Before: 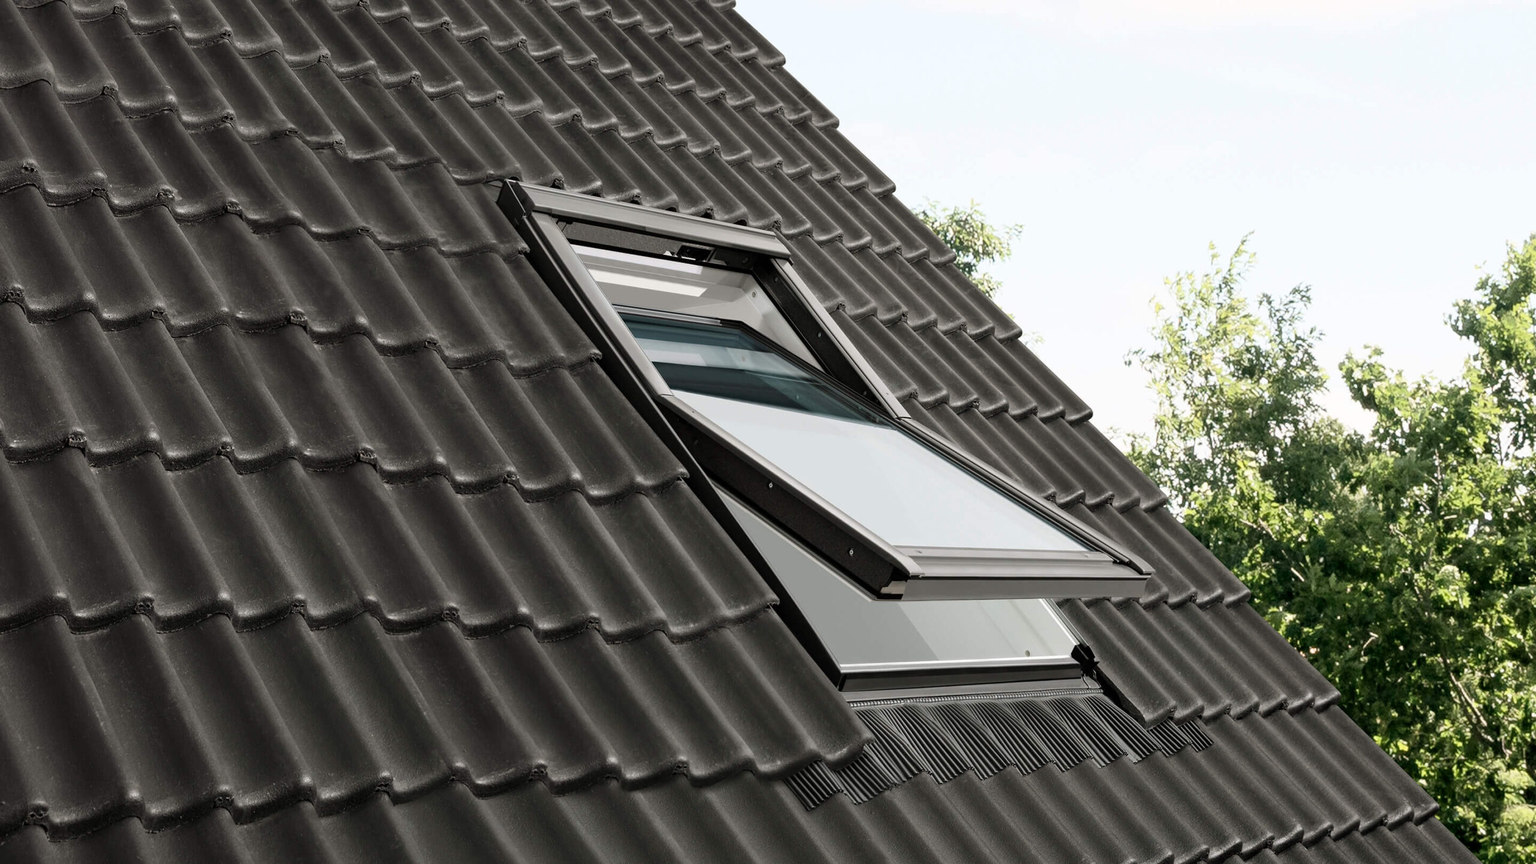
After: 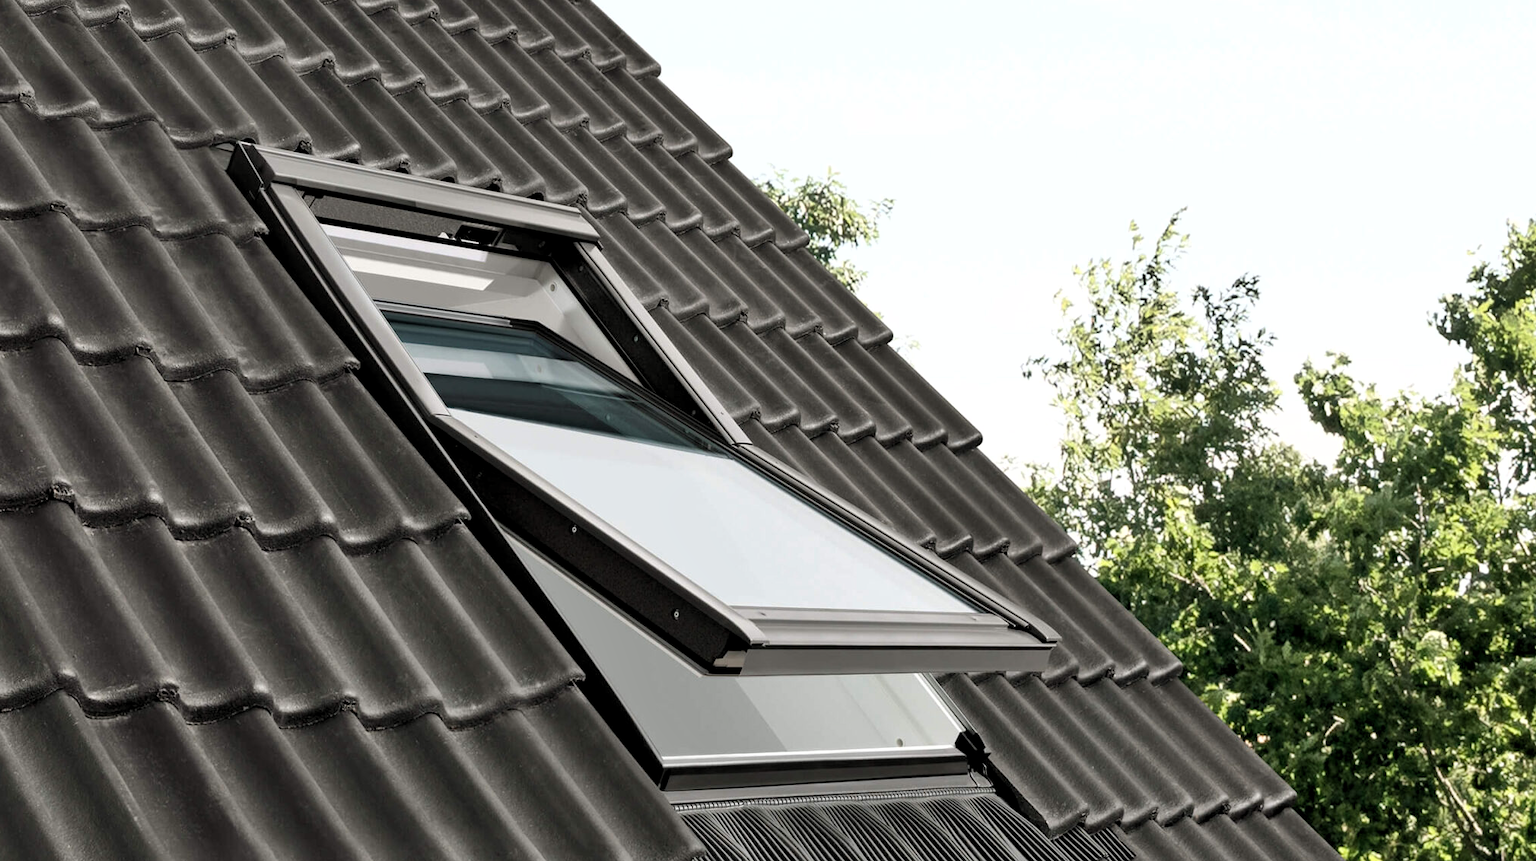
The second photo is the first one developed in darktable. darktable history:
levels: levels [0.031, 0.5, 0.969]
shadows and highlights: highlights color adjustment 0%, low approximation 0.01, soften with gaussian
crop and rotate: left 20.74%, top 7.912%, right 0.375%, bottom 13.378%
